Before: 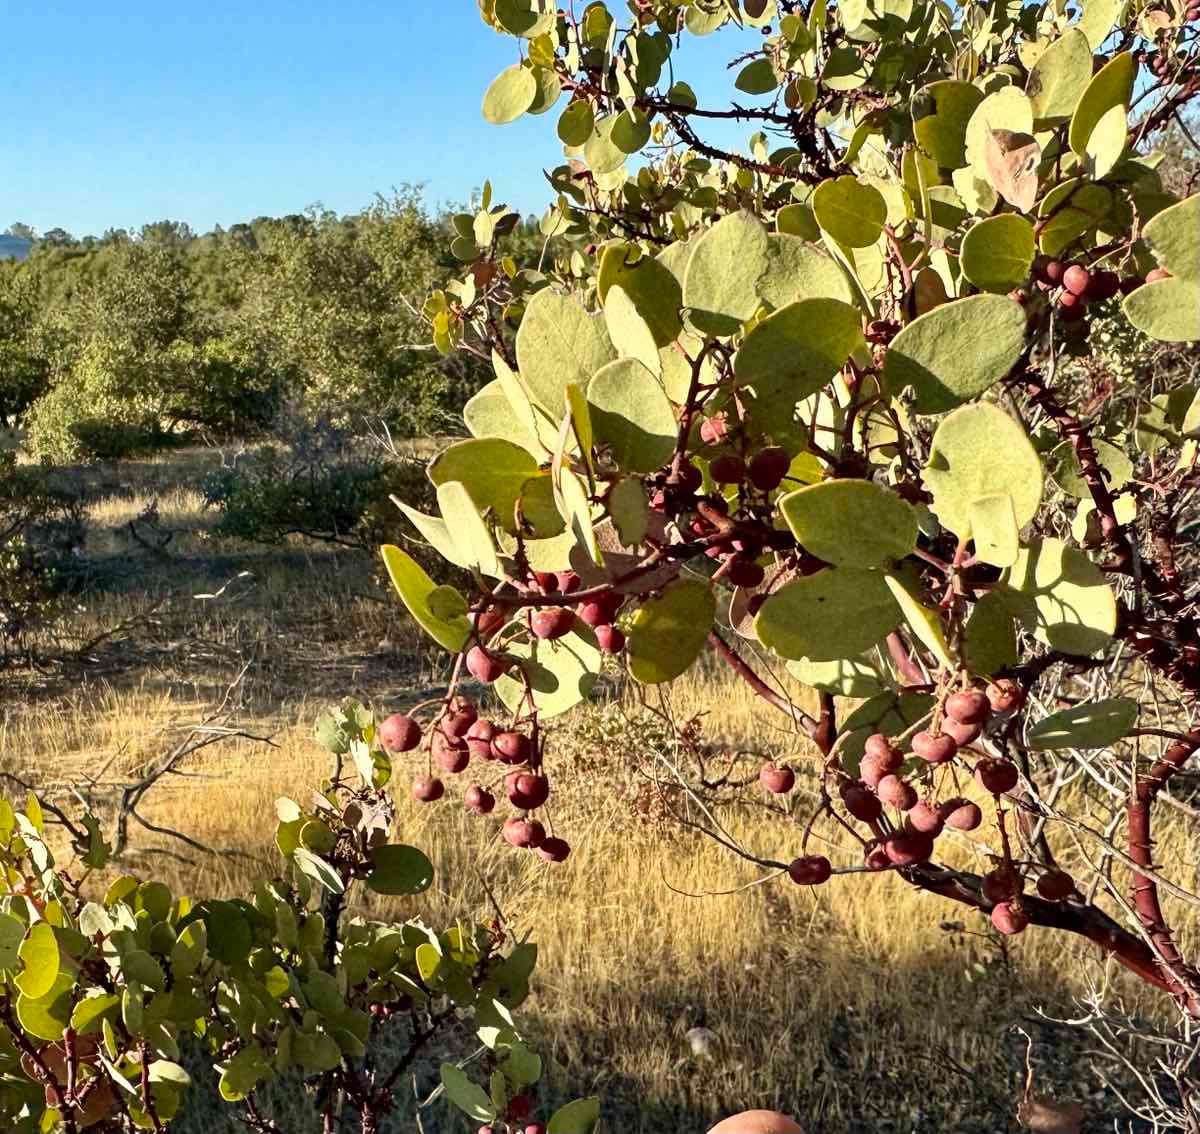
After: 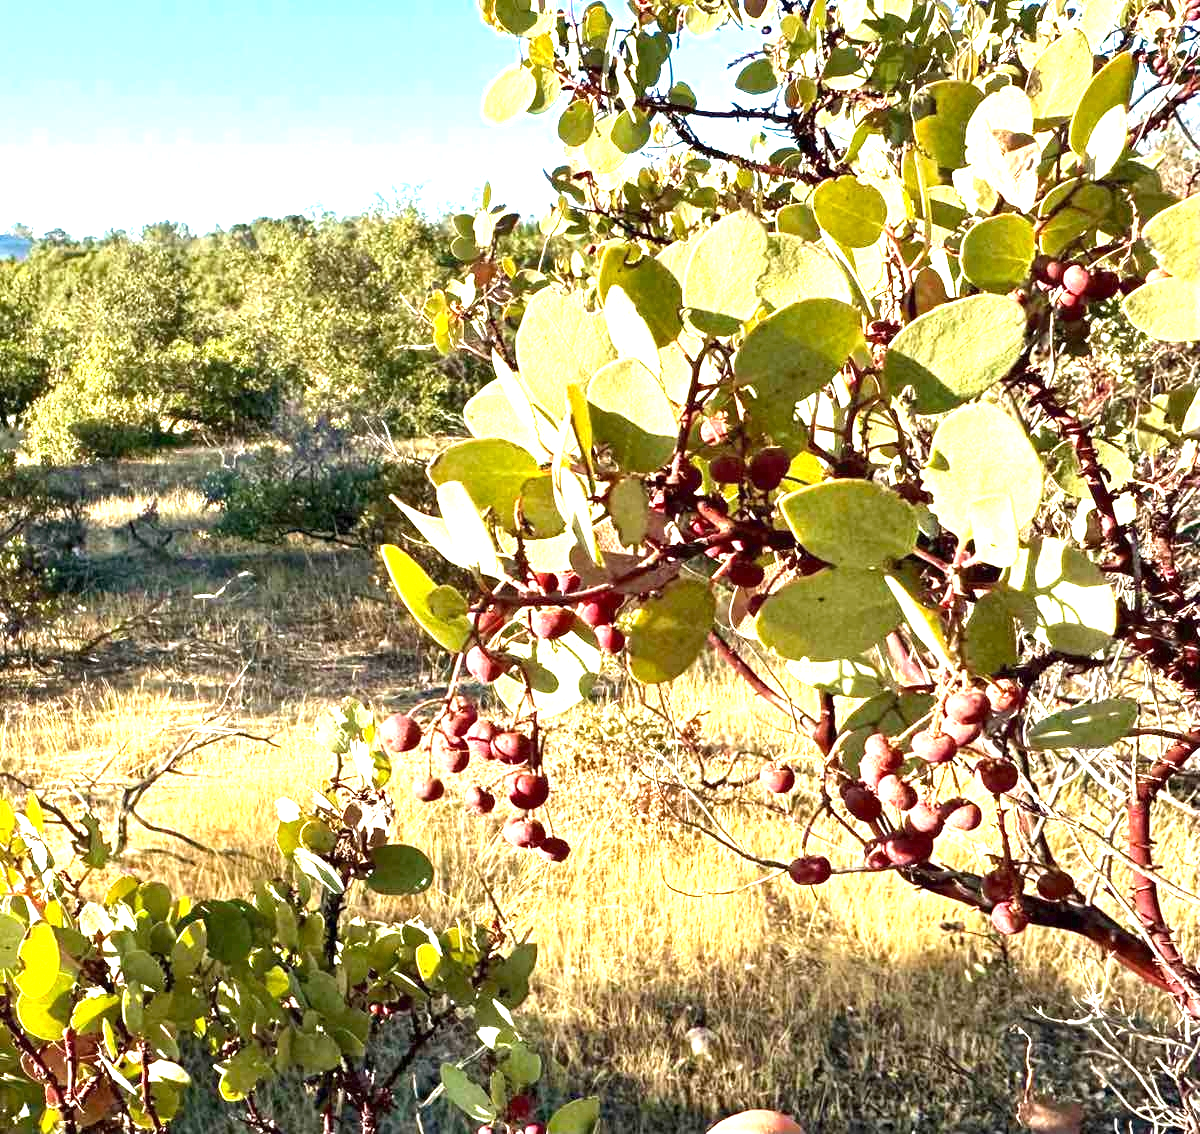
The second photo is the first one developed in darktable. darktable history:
exposure: exposure 1.503 EV, compensate highlight preservation false
